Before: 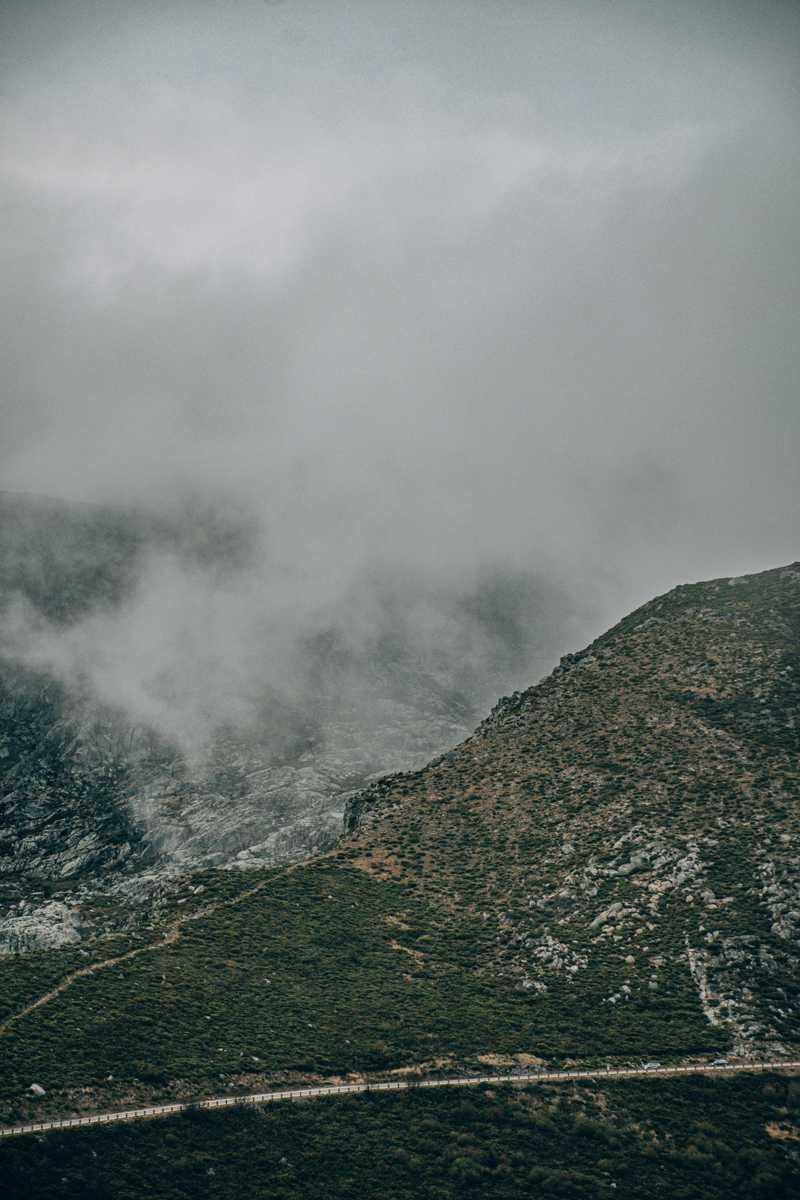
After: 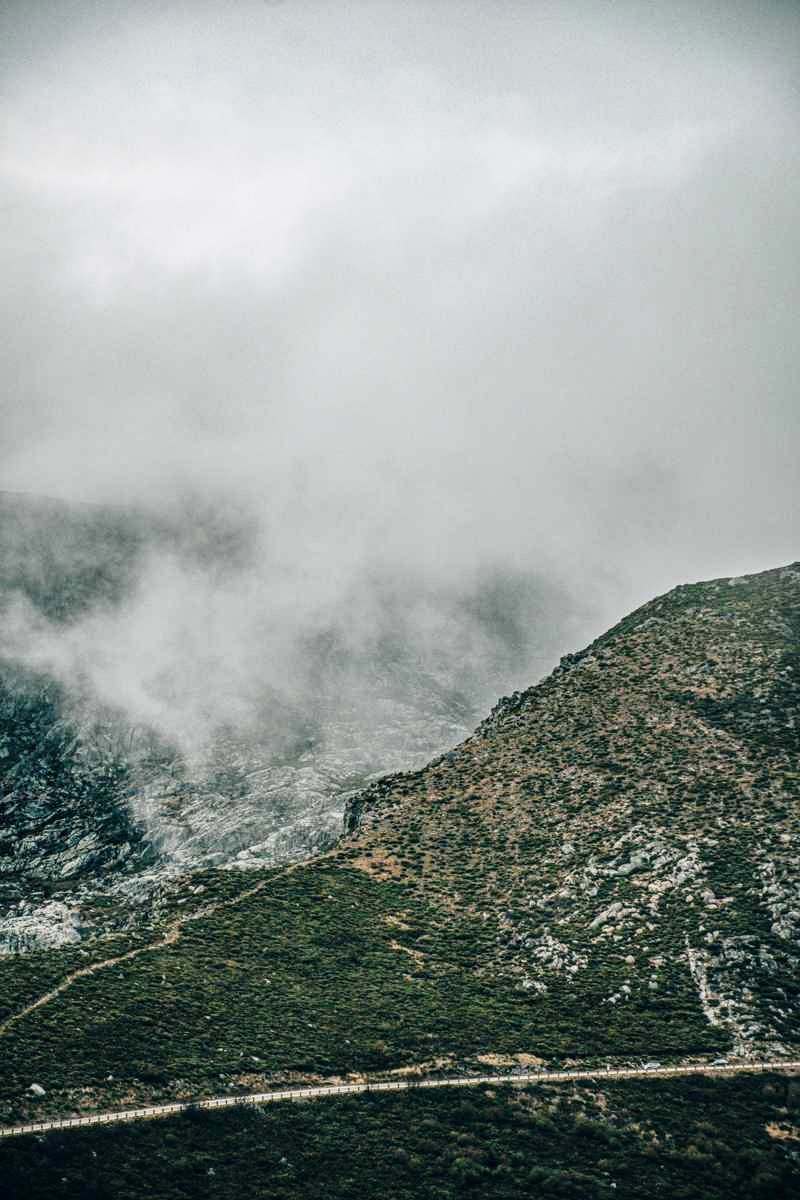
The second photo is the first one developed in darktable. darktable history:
base curve: curves: ch0 [(0, 0) (0.028, 0.03) (0.121, 0.232) (0.46, 0.748) (0.859, 0.968) (1, 1)], preserve colors none
exposure: exposure -0.072 EV, compensate highlight preservation false
local contrast: on, module defaults
